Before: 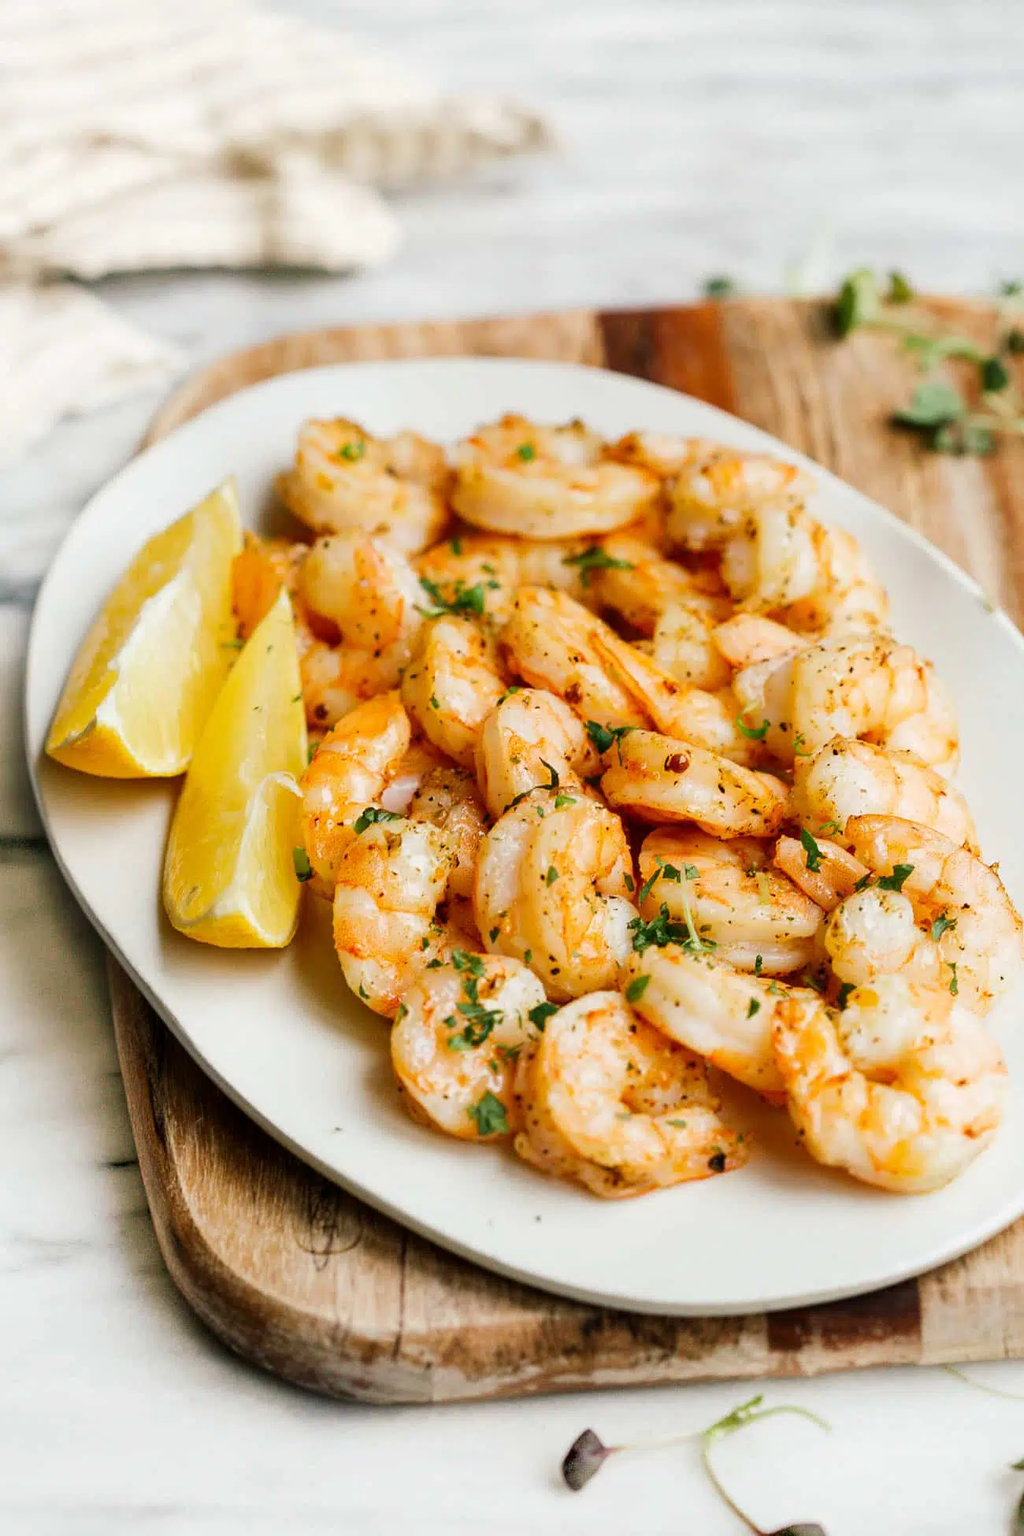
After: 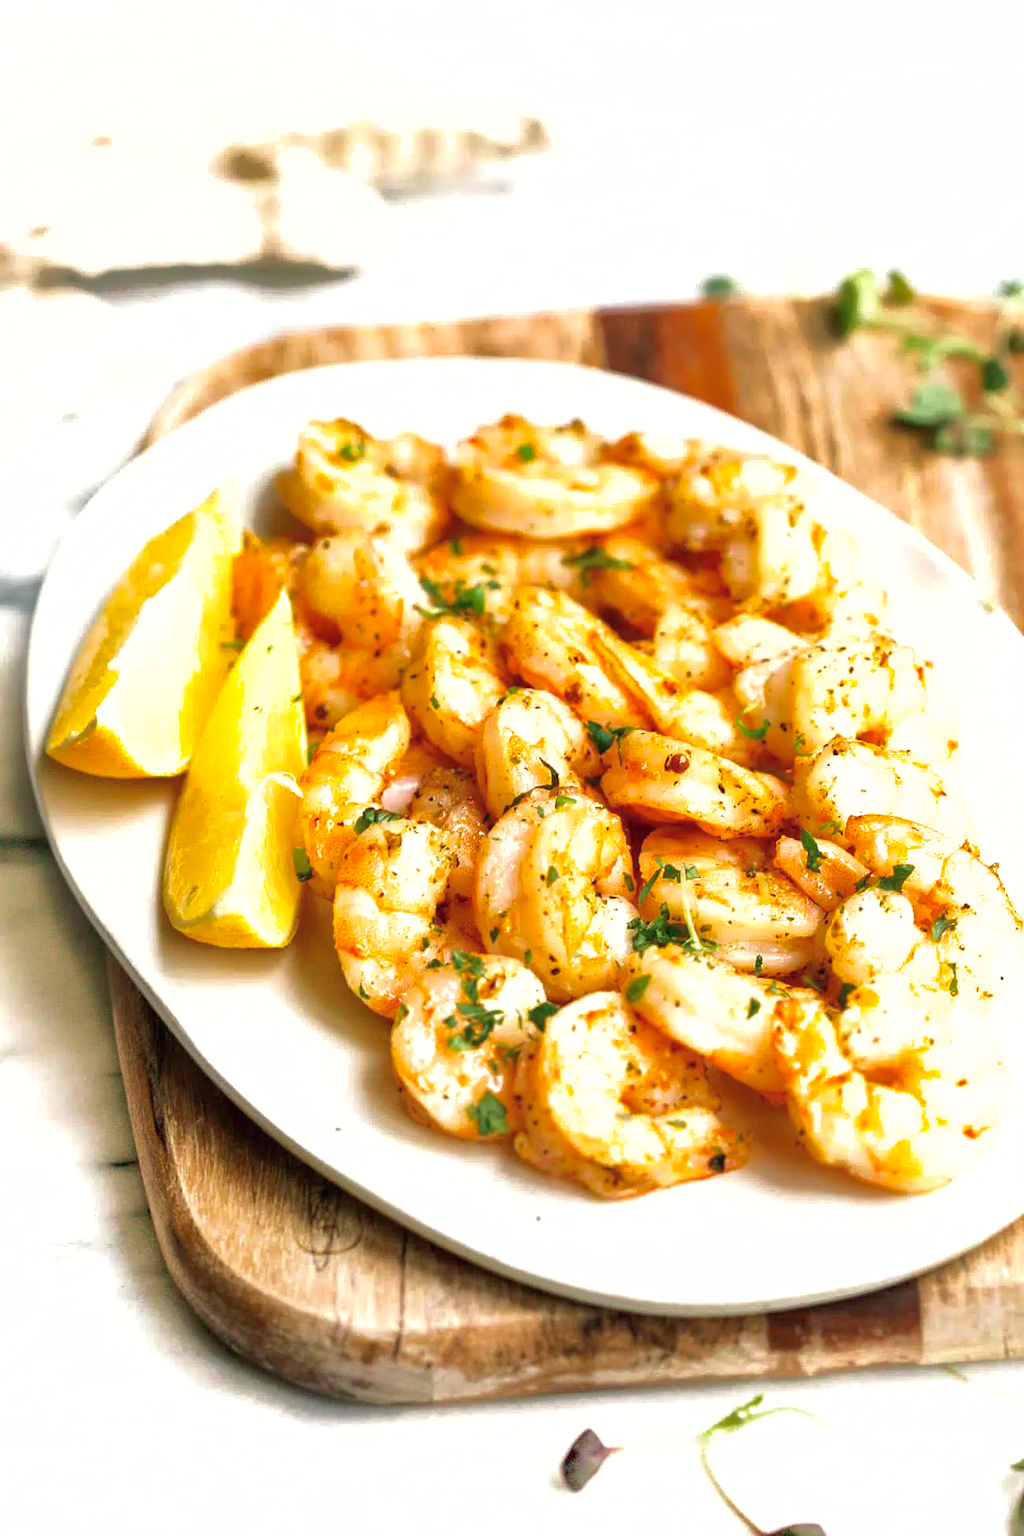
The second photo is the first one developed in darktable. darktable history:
exposure: black level correction 0, exposure 0.7 EV, compensate exposure bias true, compensate highlight preservation false
contrast brightness saturation: saturation -0.05
velvia: strength 15%
shadows and highlights: on, module defaults
